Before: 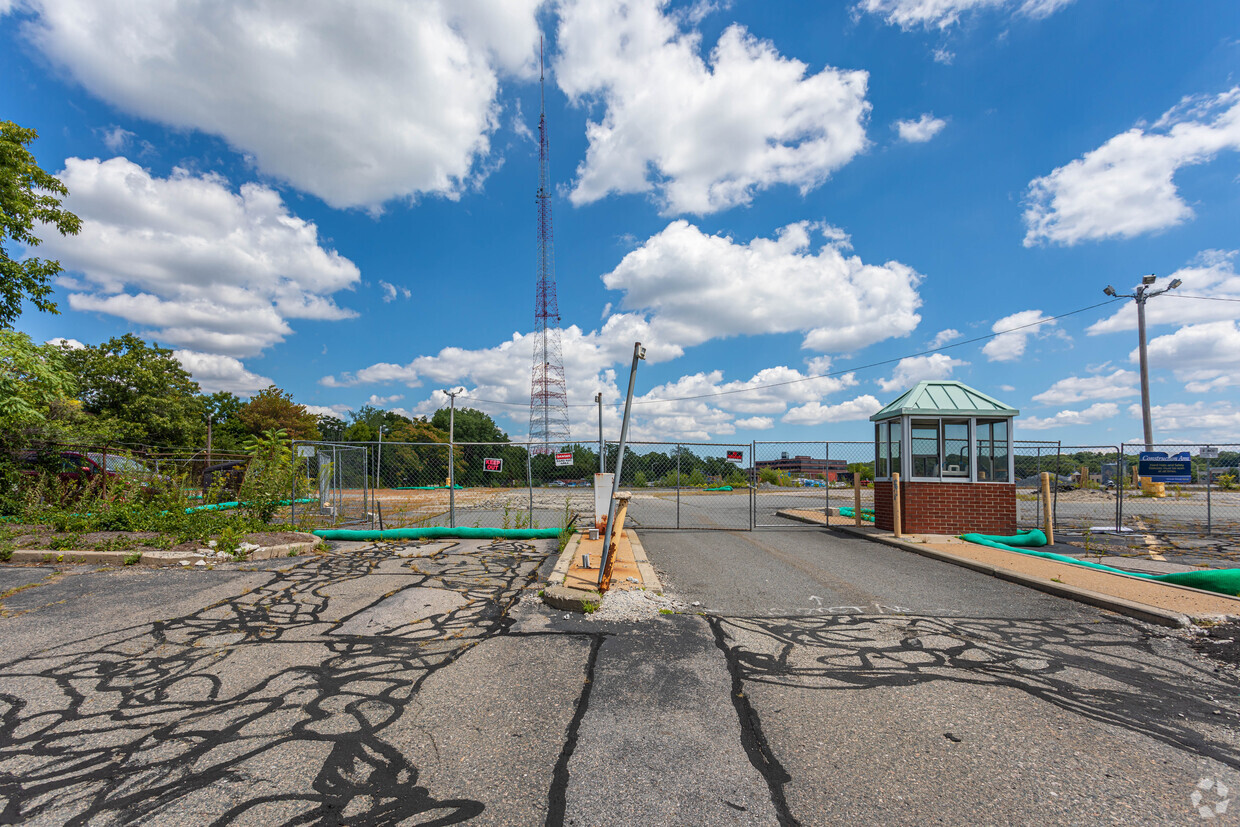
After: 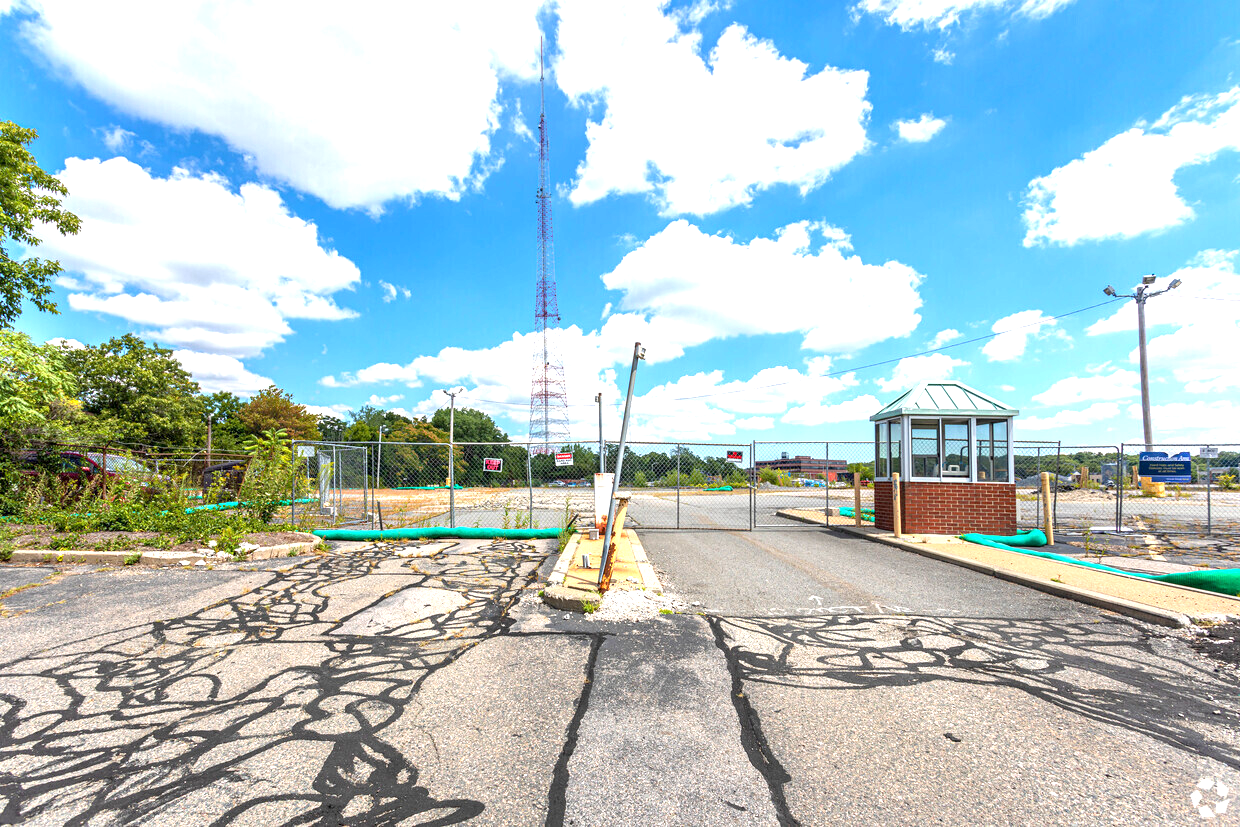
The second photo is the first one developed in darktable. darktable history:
exposure: black level correction 0.001, exposure 1.3 EV, compensate highlight preservation false
tone equalizer: on, module defaults
